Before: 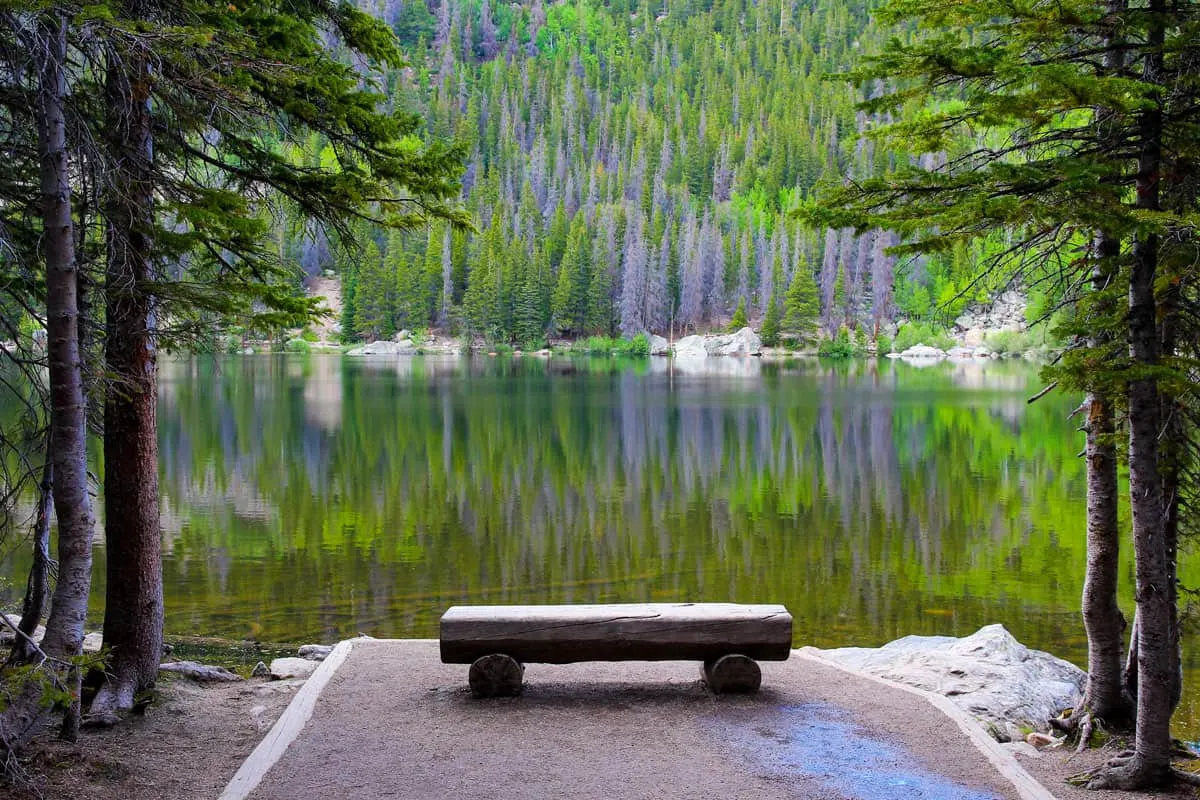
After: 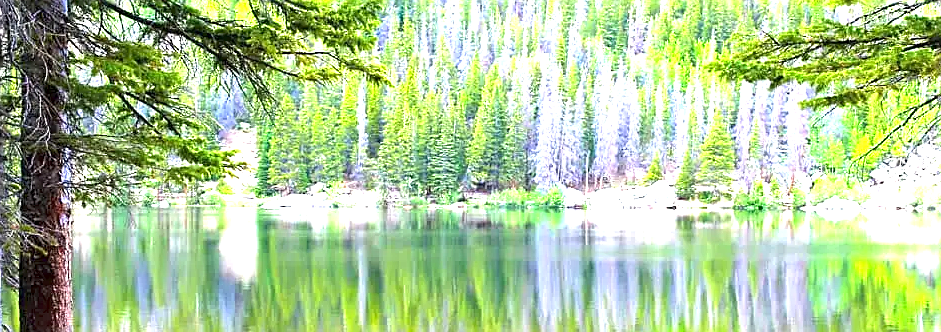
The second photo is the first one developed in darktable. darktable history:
exposure: exposure 2.054 EV, compensate highlight preservation false
sharpen: on, module defaults
crop: left 7.13%, top 18.407%, right 14.439%, bottom 40.08%
